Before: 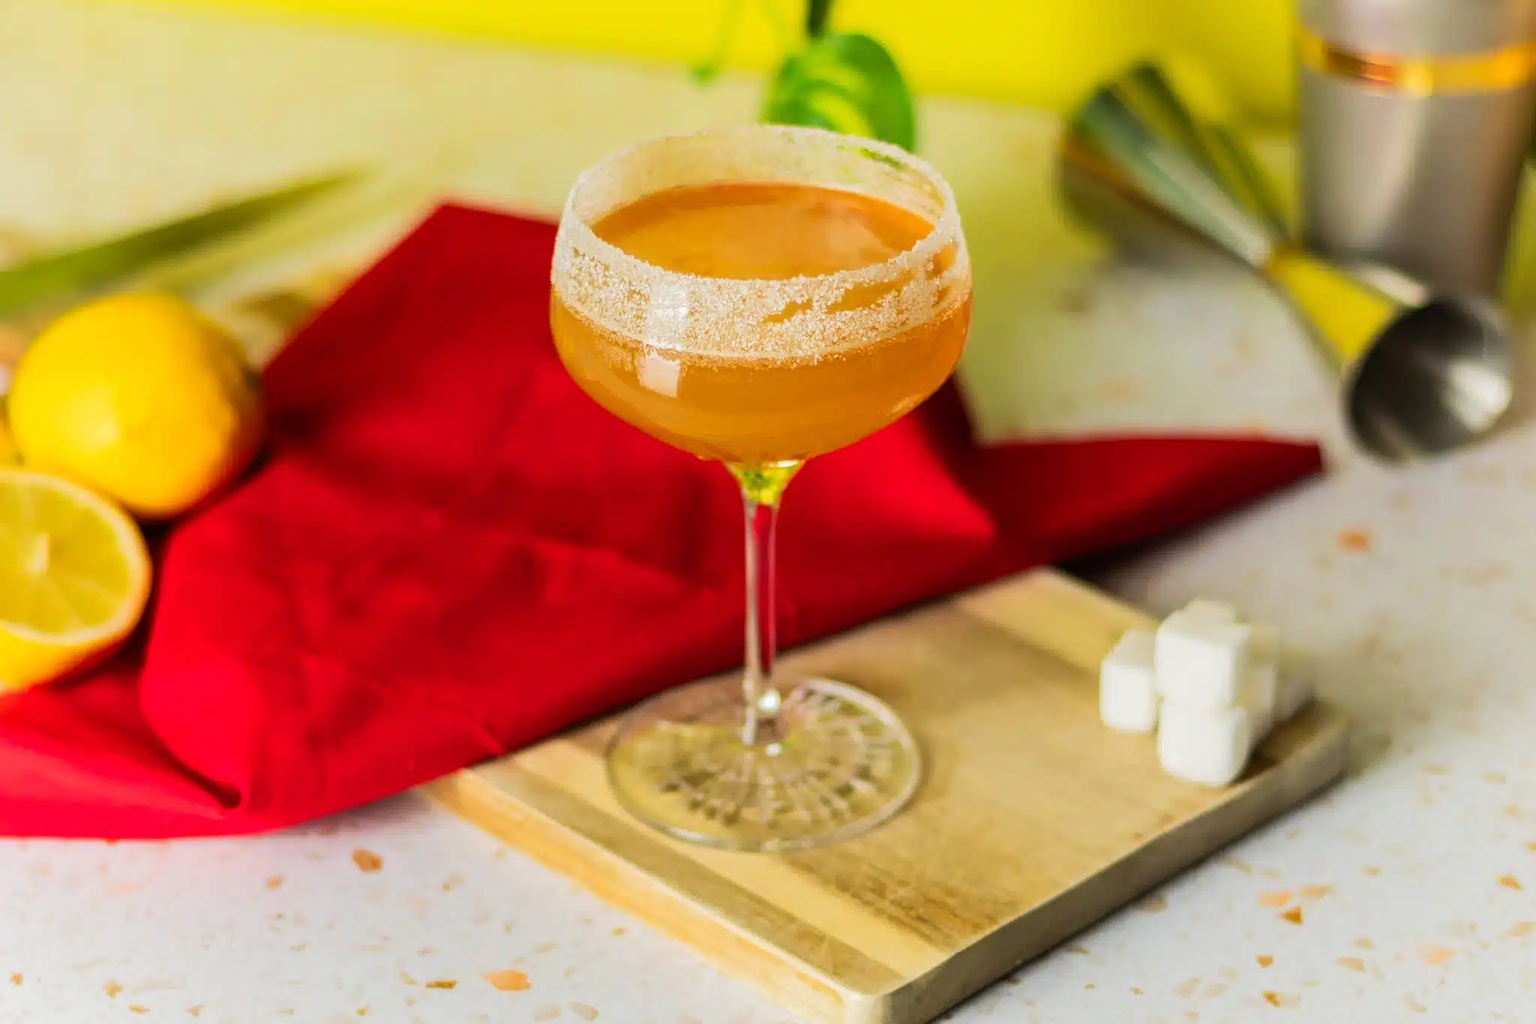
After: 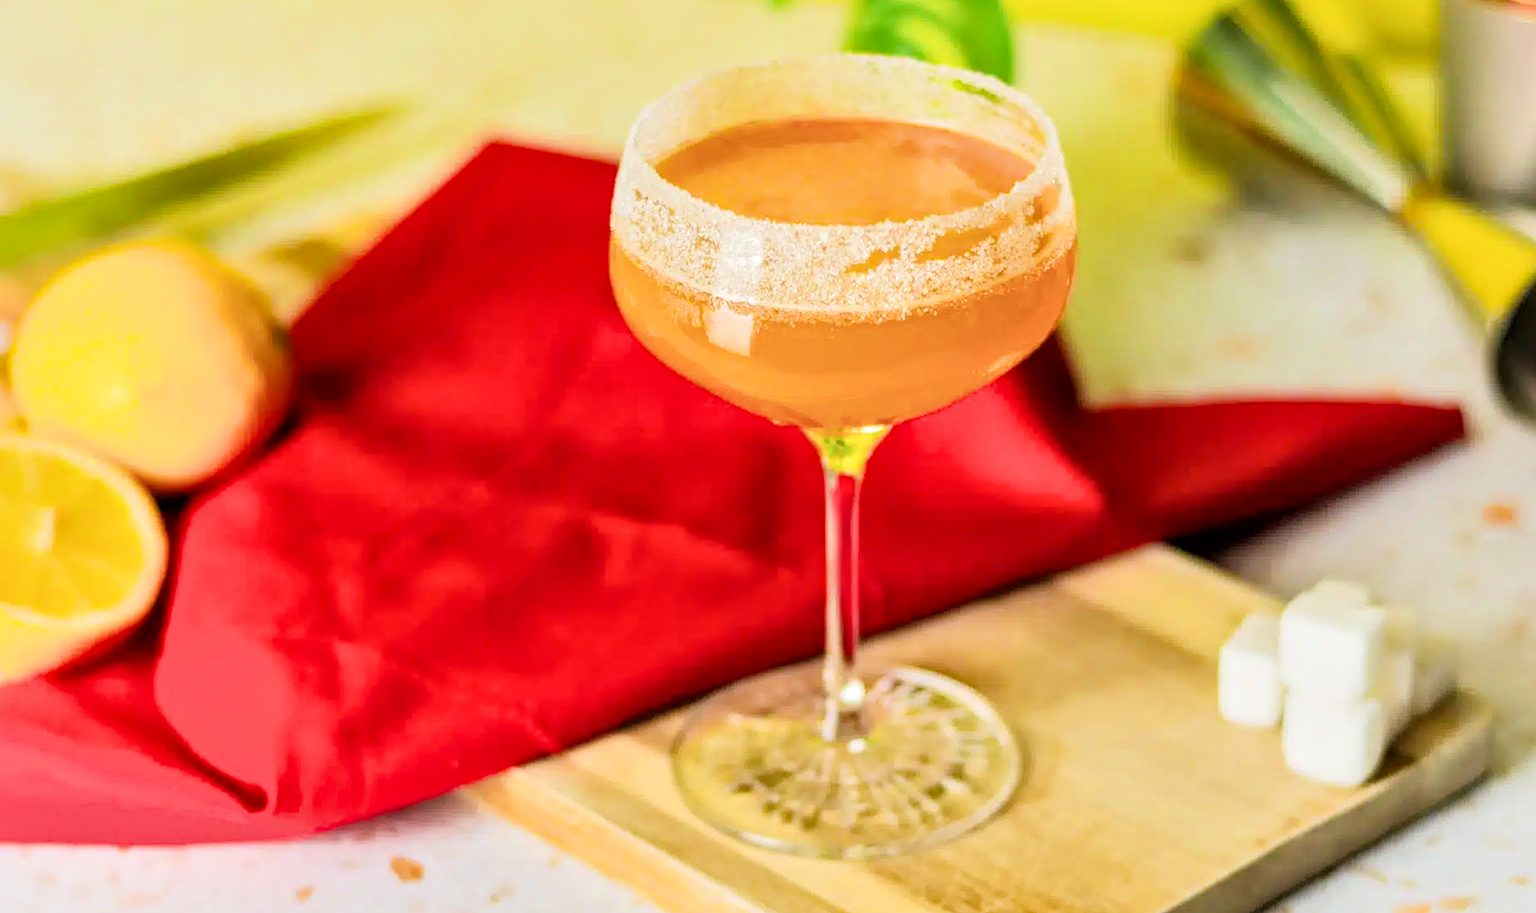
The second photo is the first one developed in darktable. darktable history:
filmic rgb: black relative exposure -7.65 EV, white relative exposure 4.56 EV, hardness 3.61
exposure: black level correction 0, exposure 1.1 EV, compensate exposure bias true, compensate highlight preservation false
local contrast: mode bilateral grid, contrast 20, coarseness 50, detail 150%, midtone range 0.2
crop: top 7.49%, right 9.717%, bottom 11.943%
haze removal: adaptive false
